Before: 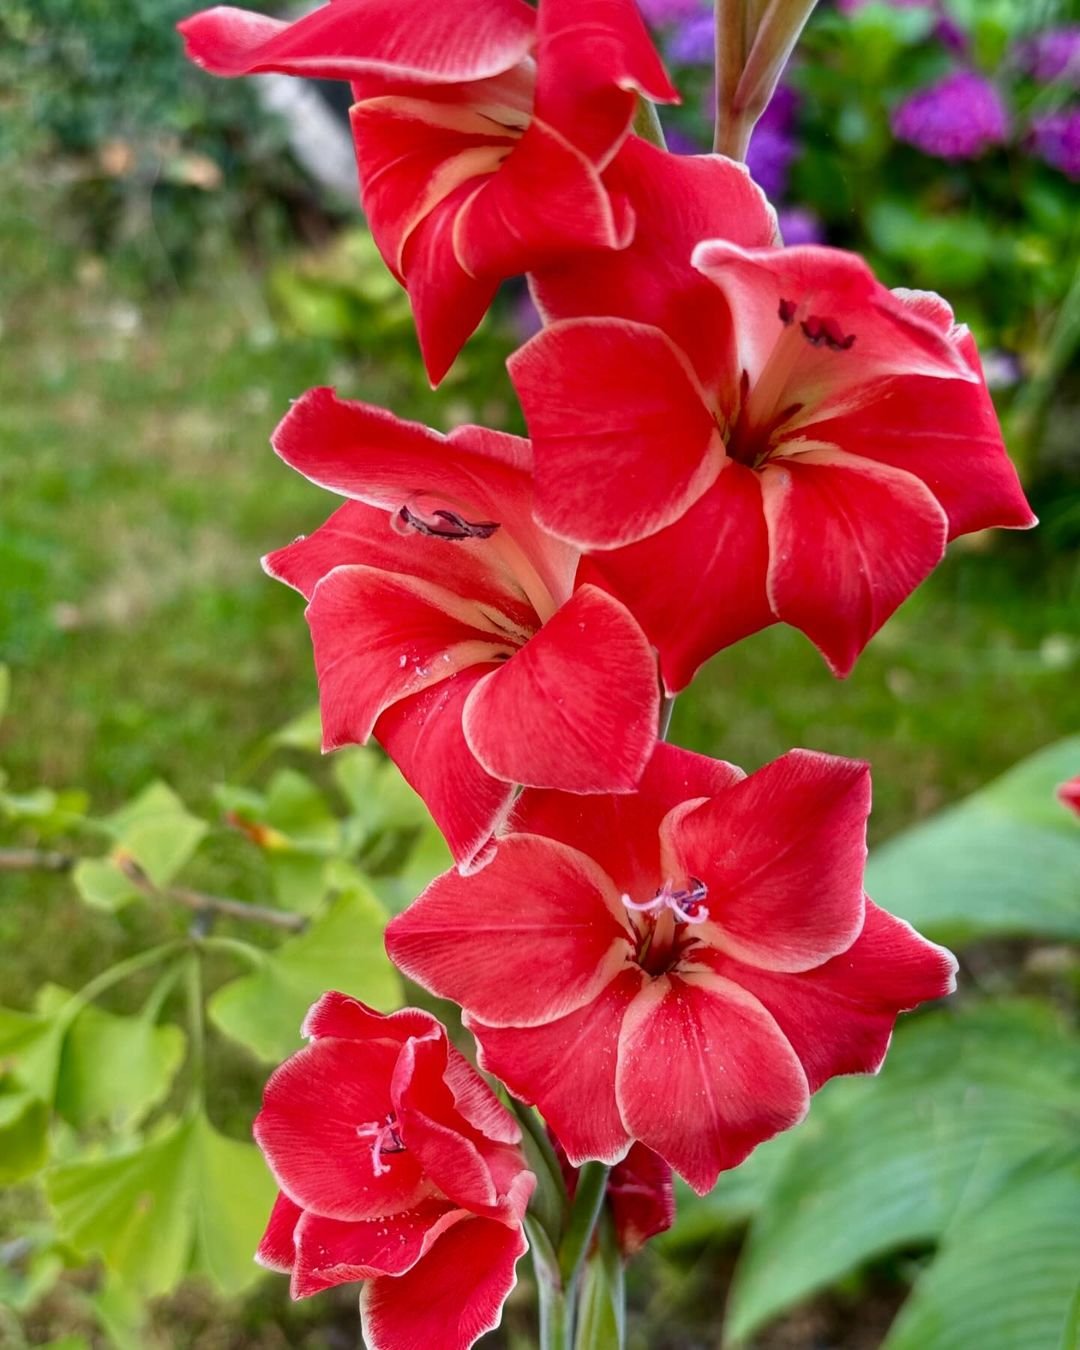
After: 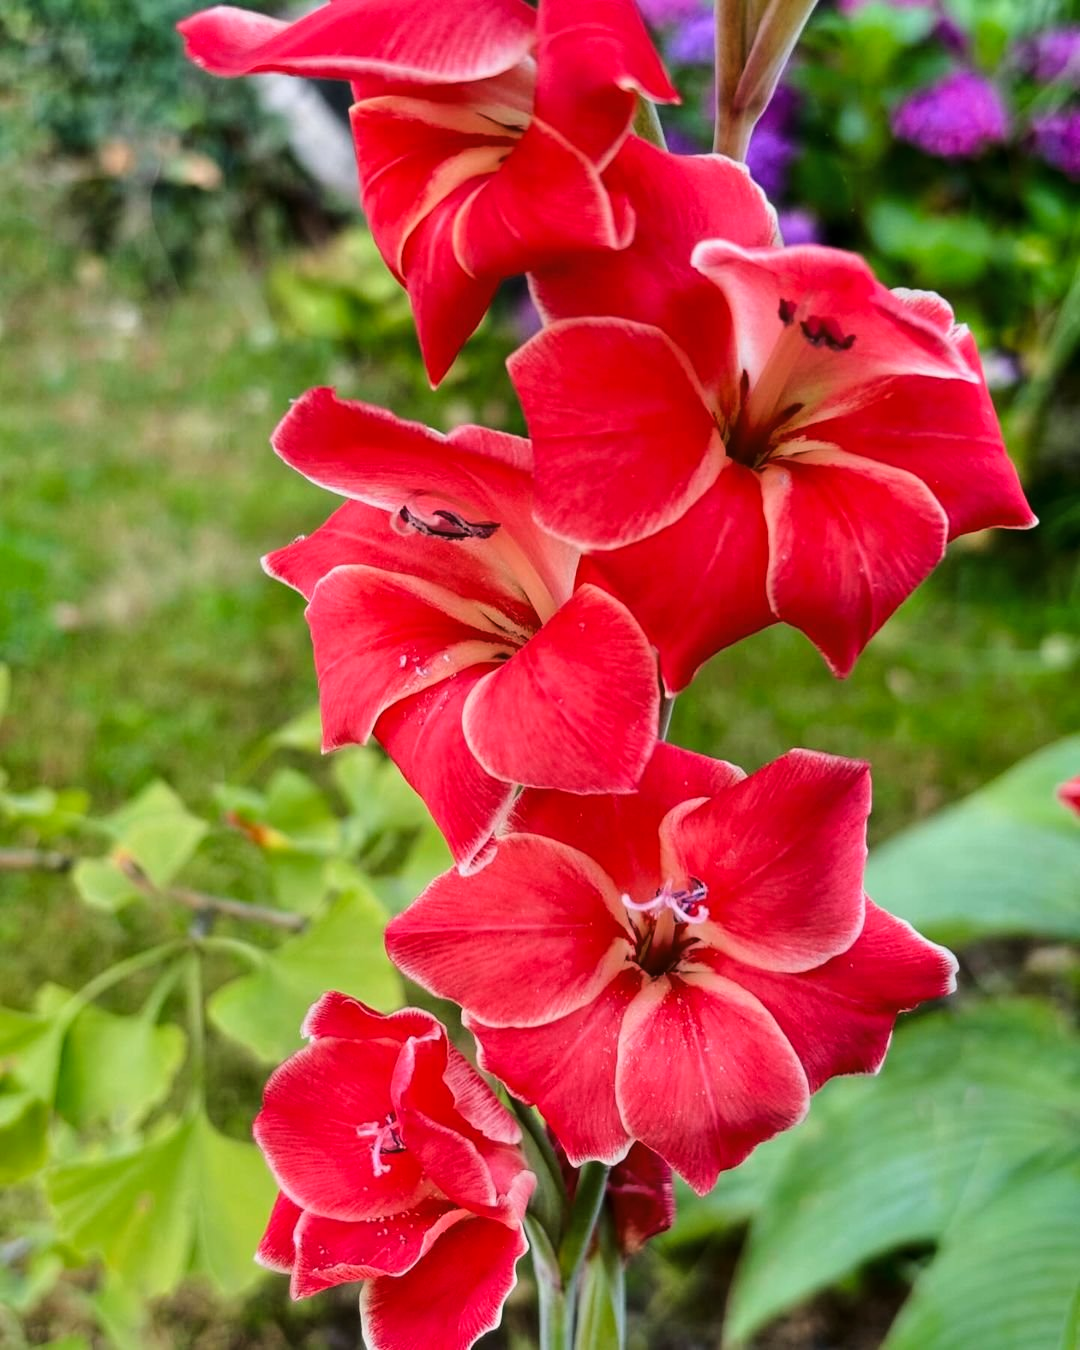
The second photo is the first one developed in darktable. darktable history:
tone curve: curves: ch0 [(0, 0) (0.105, 0.068) (0.181, 0.14) (0.28, 0.259) (0.384, 0.404) (0.485, 0.531) (0.638, 0.681) (0.87, 0.883) (1, 0.977)]; ch1 [(0, 0) (0.161, 0.092) (0.35, 0.33) (0.379, 0.401) (0.456, 0.469) (0.501, 0.499) (0.516, 0.524) (0.562, 0.569) (0.635, 0.646) (1, 1)]; ch2 [(0, 0) (0.371, 0.362) (0.437, 0.437) (0.5, 0.5) (0.53, 0.524) (0.56, 0.561) (0.622, 0.606) (1, 1)], color space Lab, linked channels, preserve colors none
